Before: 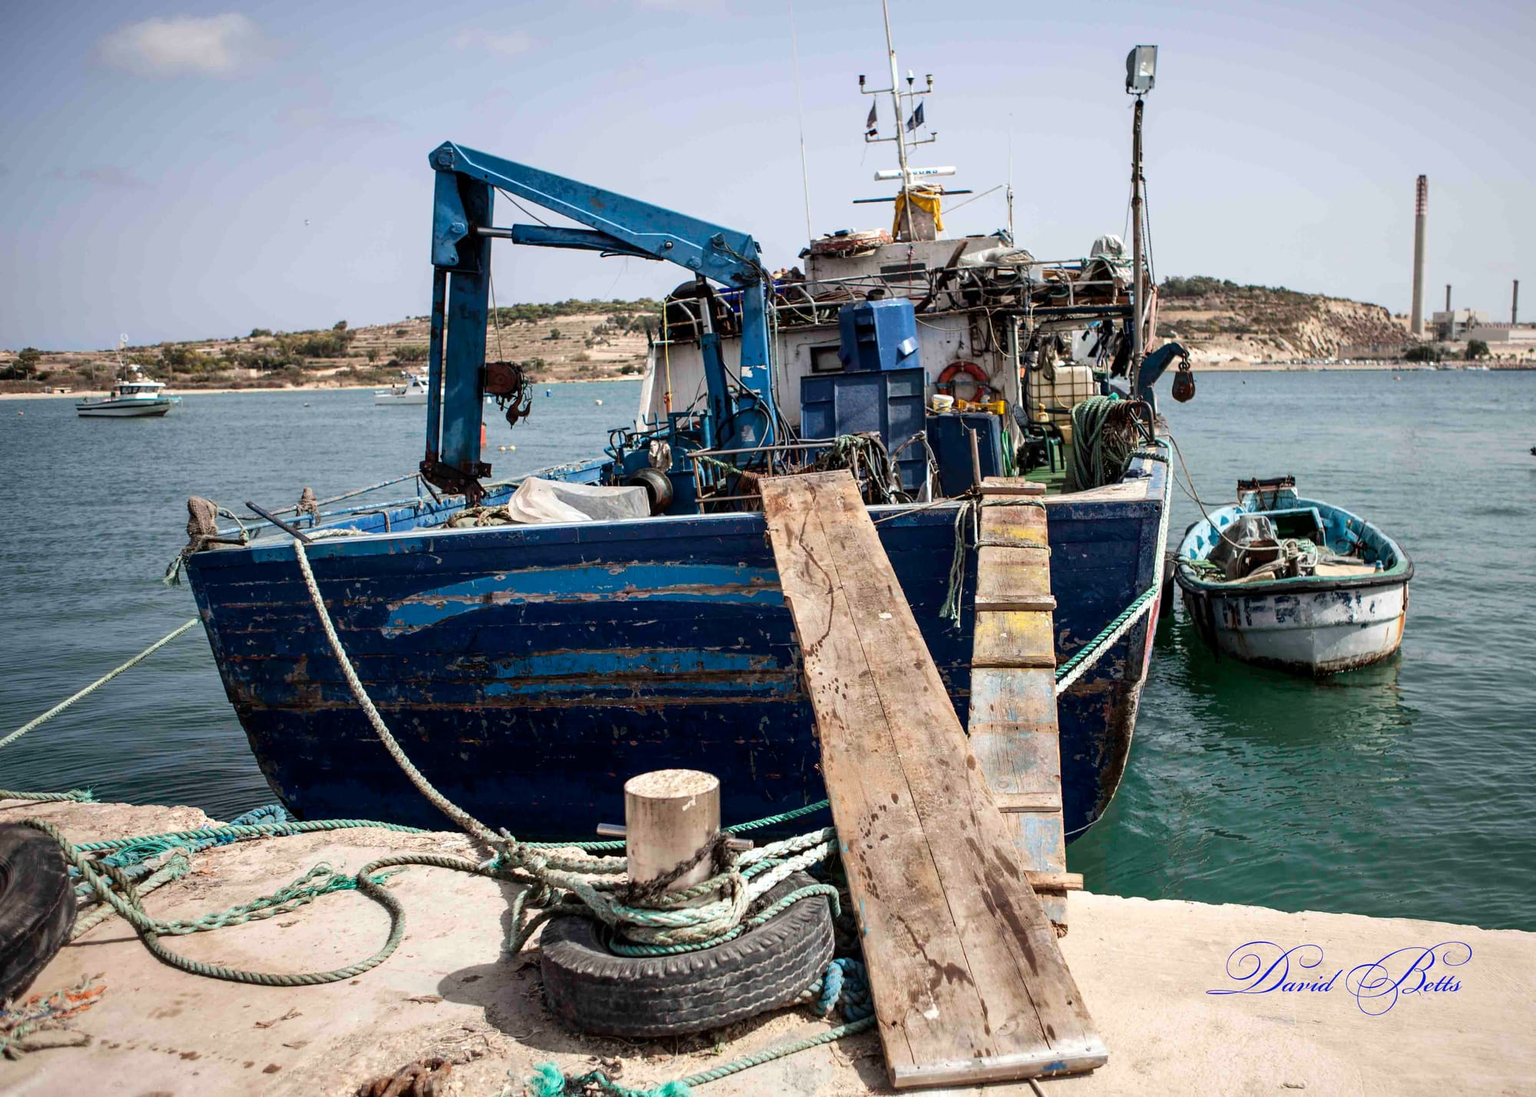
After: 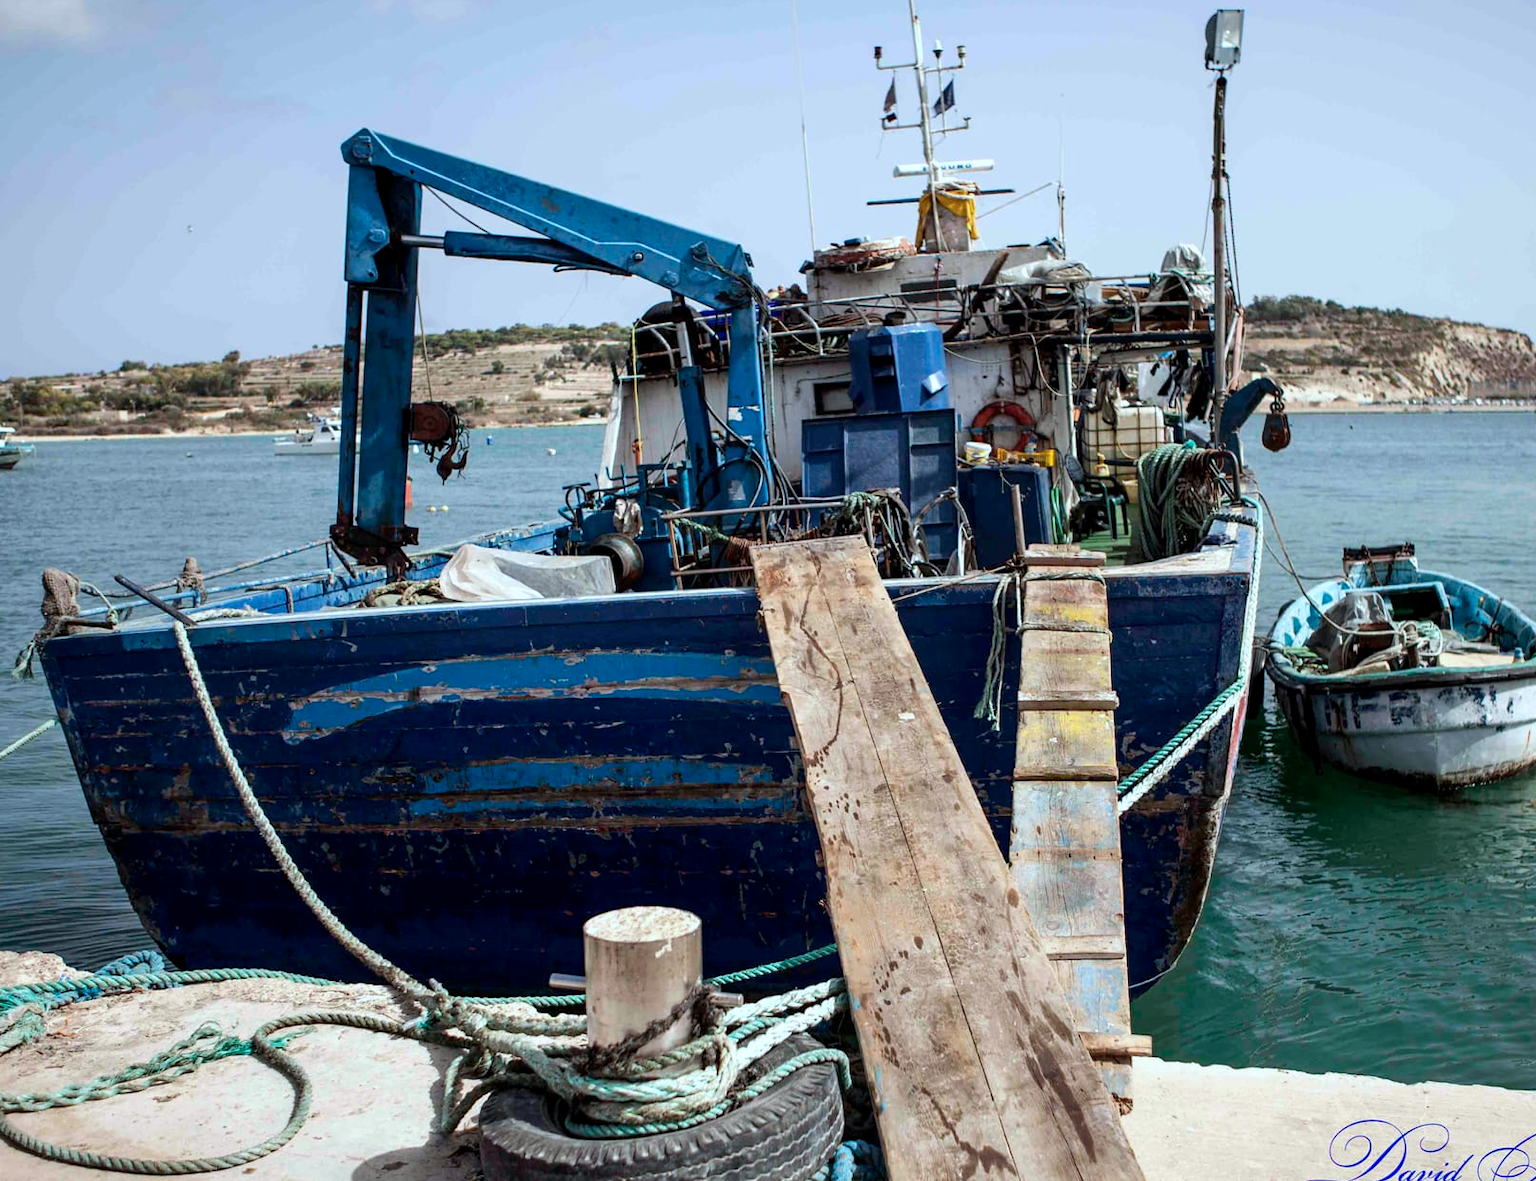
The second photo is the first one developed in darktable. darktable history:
exposure: black level correction 0.001, compensate exposure bias true, compensate highlight preservation false
color calibration: illuminant as shot in camera, x 0.358, y 0.373, temperature 4628.91 K
color correction: highlights a* -6.42, highlights b* 0.388
crop: left 10.023%, top 3.474%, right 9.229%, bottom 9.551%
